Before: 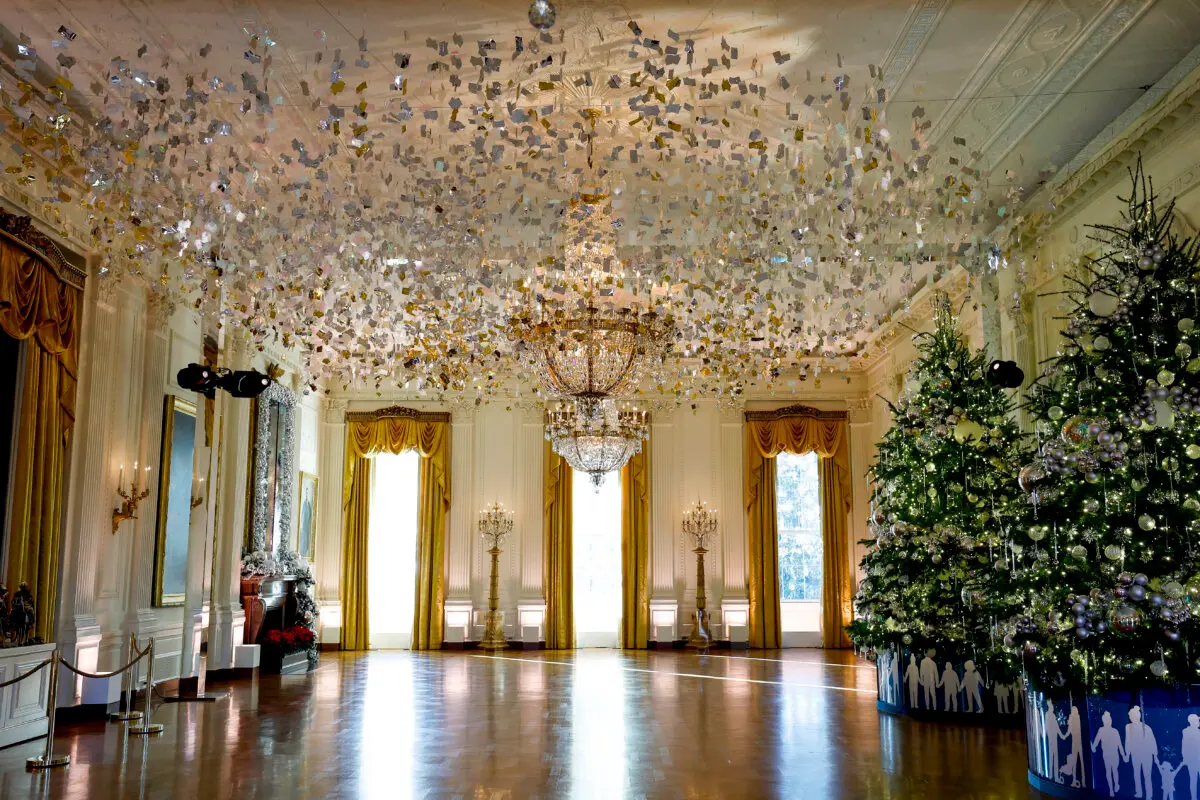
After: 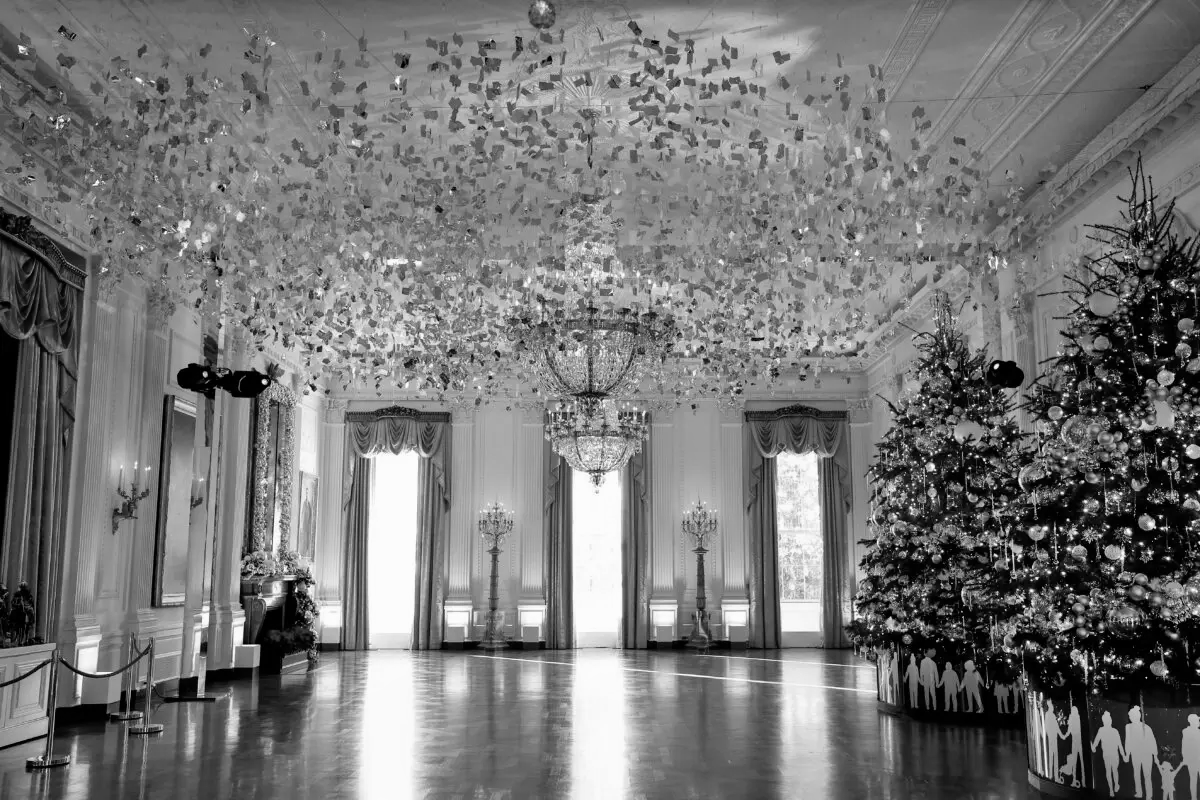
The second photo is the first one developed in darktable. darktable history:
shadows and highlights: low approximation 0.01, soften with gaussian
monochrome: a -6.99, b 35.61, size 1.4
